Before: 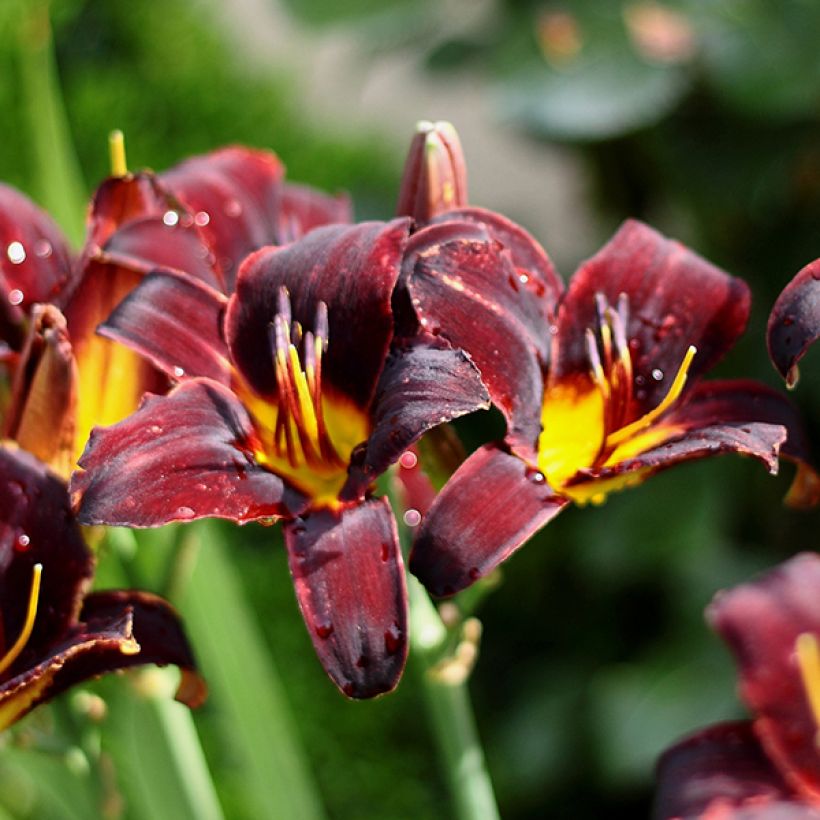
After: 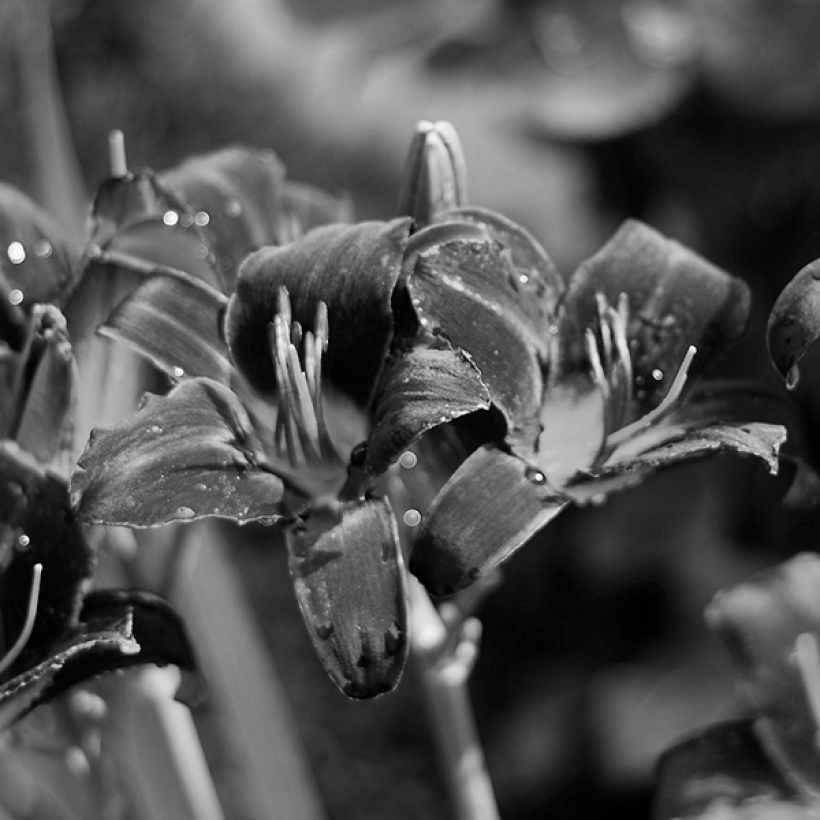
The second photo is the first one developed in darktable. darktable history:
color calibration: output gray [0.246, 0.254, 0.501, 0], illuminant same as pipeline (D50), adaptation none (bypass), x 0.332, y 0.334, temperature 5024.08 K
contrast brightness saturation: saturation -0.172
